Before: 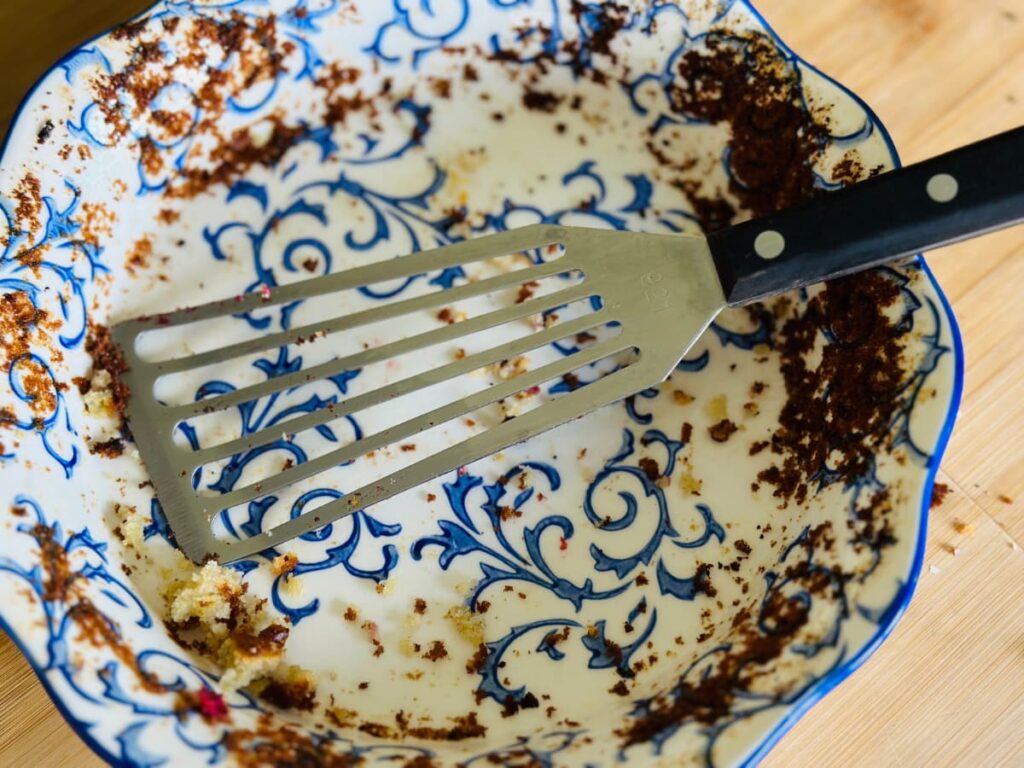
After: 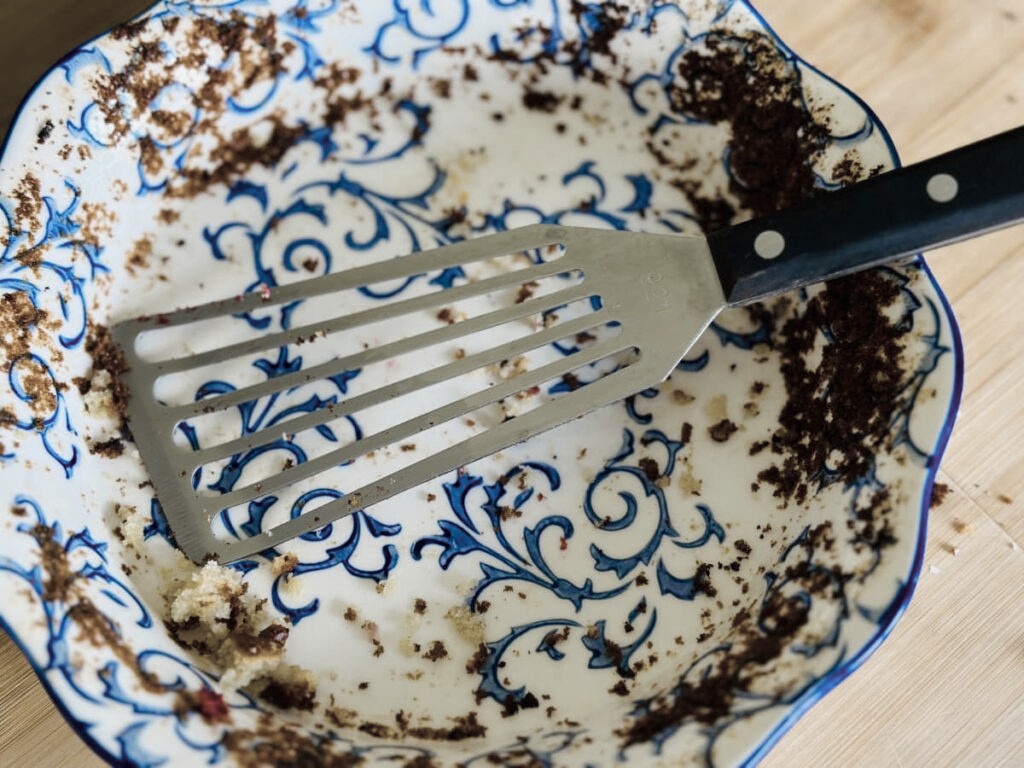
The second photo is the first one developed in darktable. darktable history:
color zones: curves: ch1 [(0.238, 0.163) (0.476, 0.2) (0.733, 0.322) (0.848, 0.134)]
color balance rgb: perceptual saturation grading › global saturation 36.438%, perceptual saturation grading › shadows 35.419%, global vibrance 9.461%
